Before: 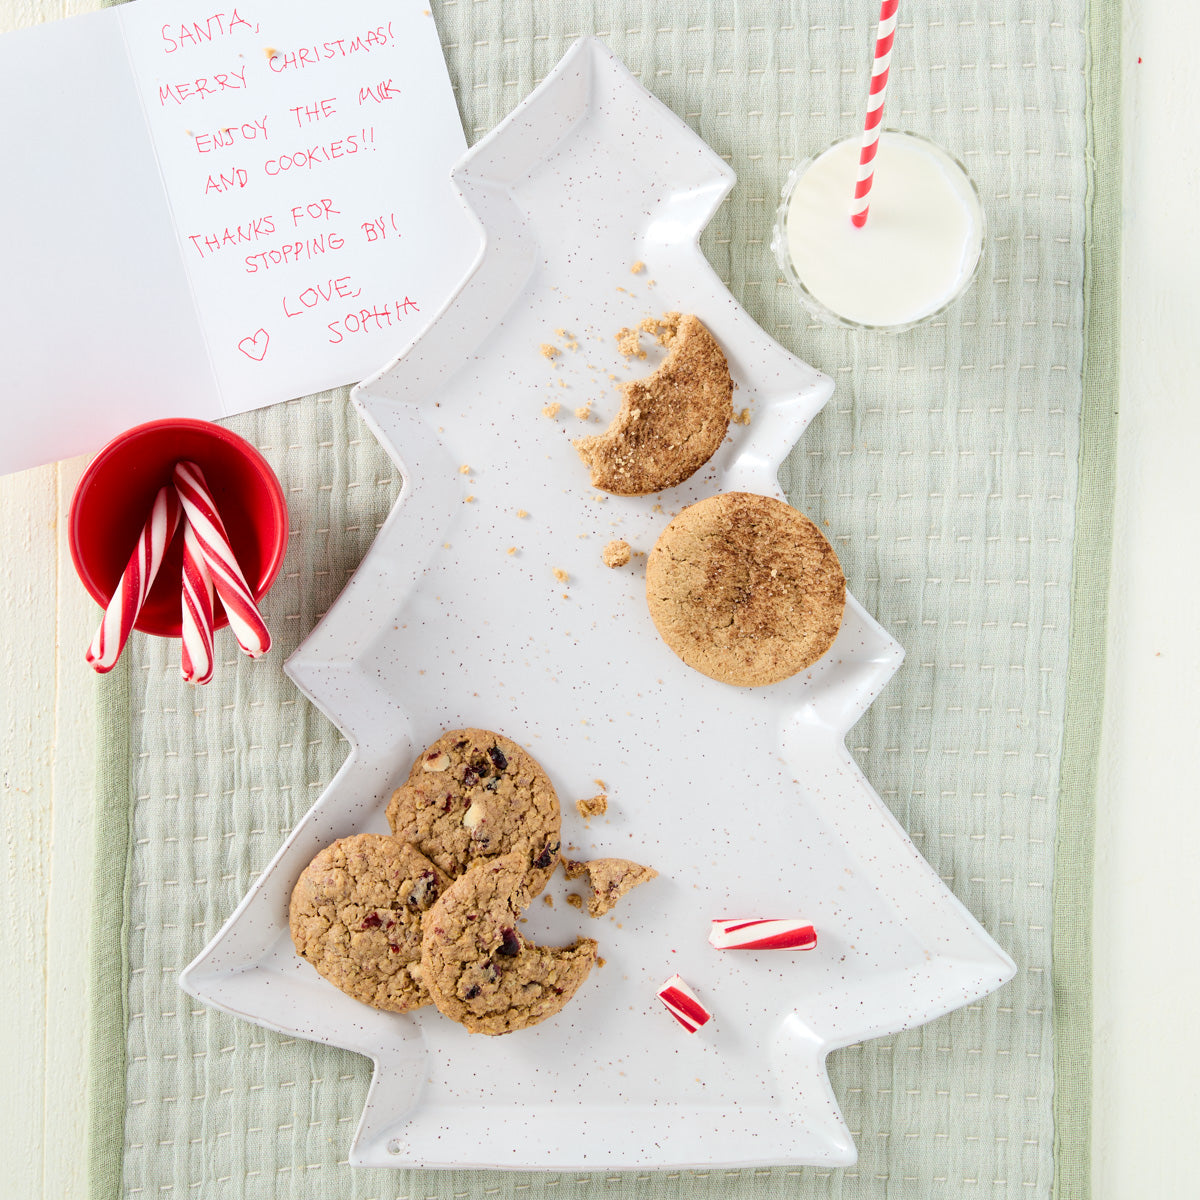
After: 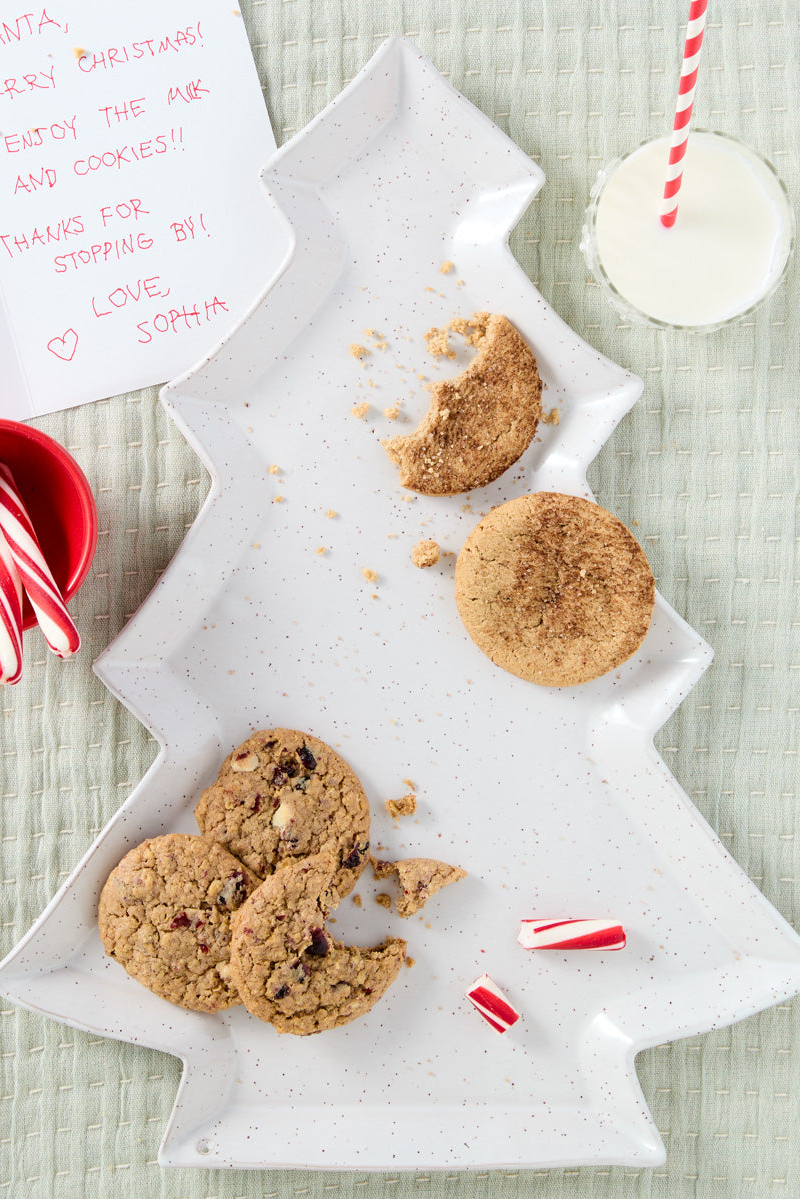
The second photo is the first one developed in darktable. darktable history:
crop and rotate: left 15.931%, right 17.371%
